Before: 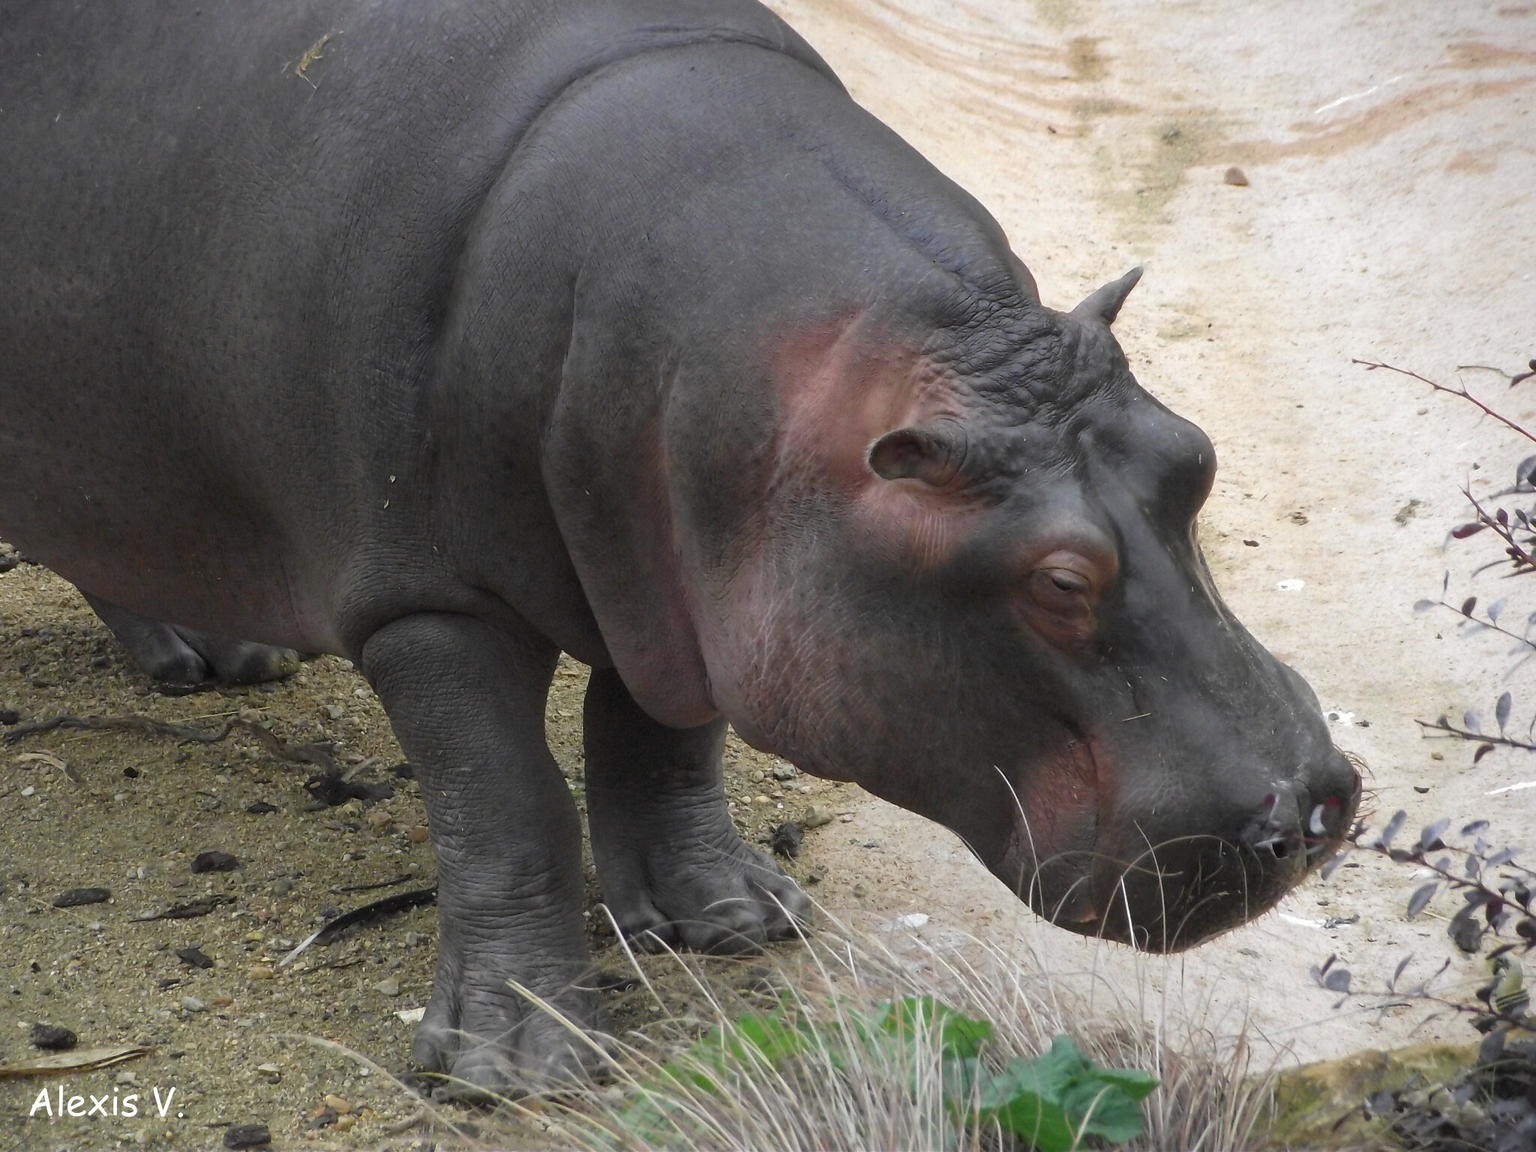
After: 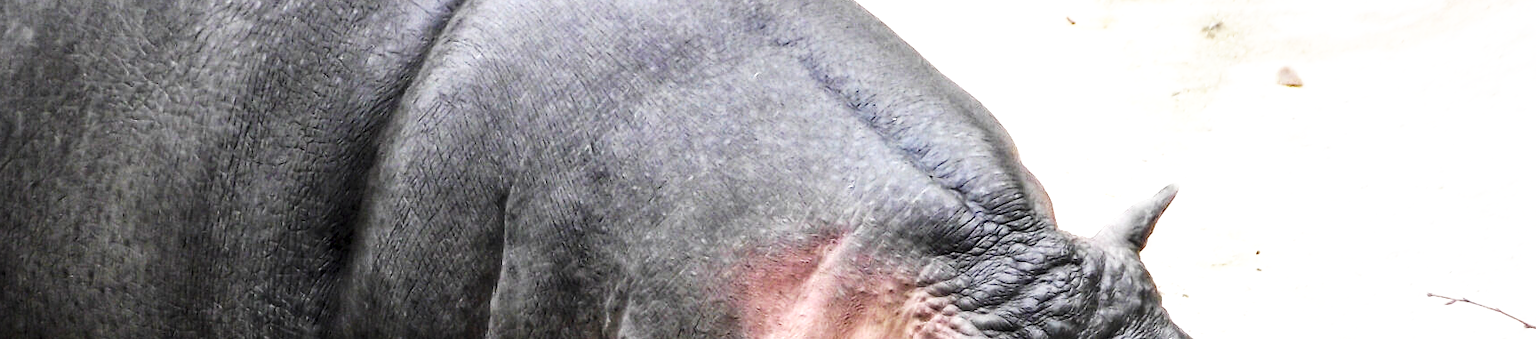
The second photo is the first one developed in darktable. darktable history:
tone equalizer: -8 EV -0.716 EV, -7 EV -0.678 EV, -6 EV -0.625 EV, -5 EV -0.385 EV, -3 EV 0.383 EV, -2 EV 0.6 EV, -1 EV 0.693 EV, +0 EV 0.753 EV, edges refinement/feathering 500, mask exposure compensation -1.57 EV, preserve details no
base curve: curves: ch0 [(0, 0) (0.007, 0.004) (0.027, 0.03) (0.046, 0.07) (0.207, 0.54) (0.442, 0.872) (0.673, 0.972) (1, 1)], preserve colors none
local contrast: highlights 62%, detail 143%, midtone range 0.421
crop and rotate: left 9.669%, top 9.771%, right 5.912%, bottom 65.344%
